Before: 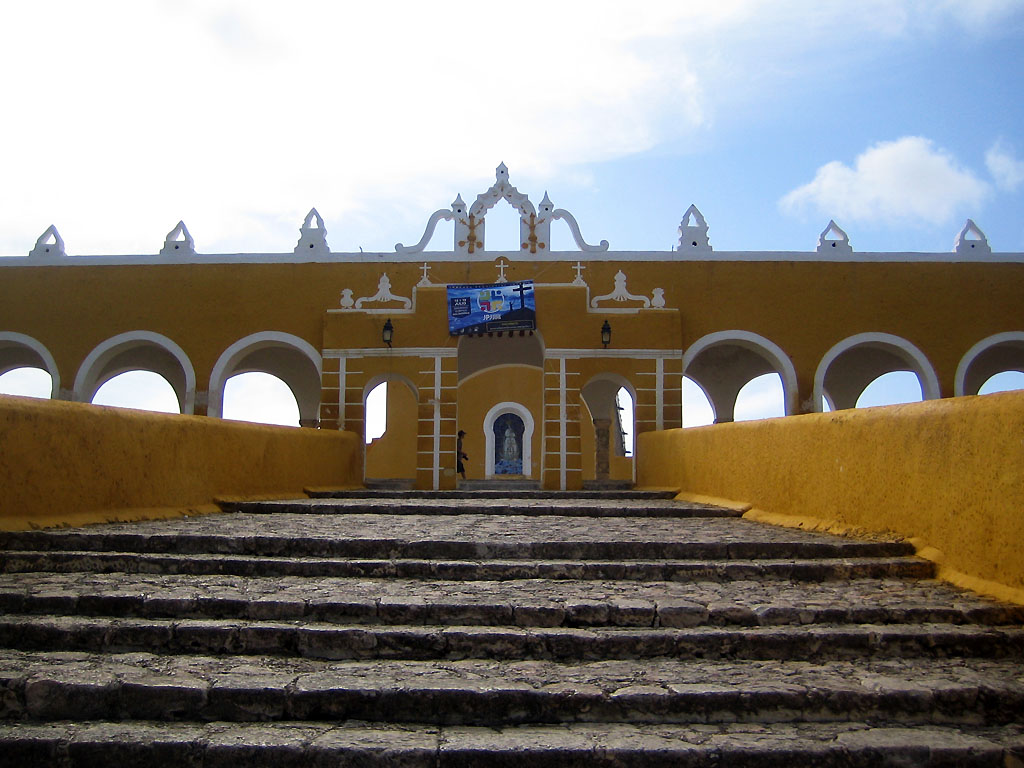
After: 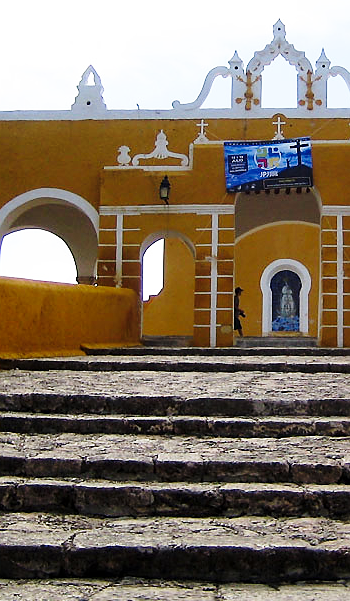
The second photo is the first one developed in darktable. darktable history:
base curve: curves: ch0 [(0, 0) (0.028, 0.03) (0.121, 0.232) (0.46, 0.748) (0.859, 0.968) (1, 1)], preserve colors none
sharpen: radius 0.976, amount 0.605
crop and rotate: left 21.81%, top 18.726%, right 43.947%, bottom 2.992%
